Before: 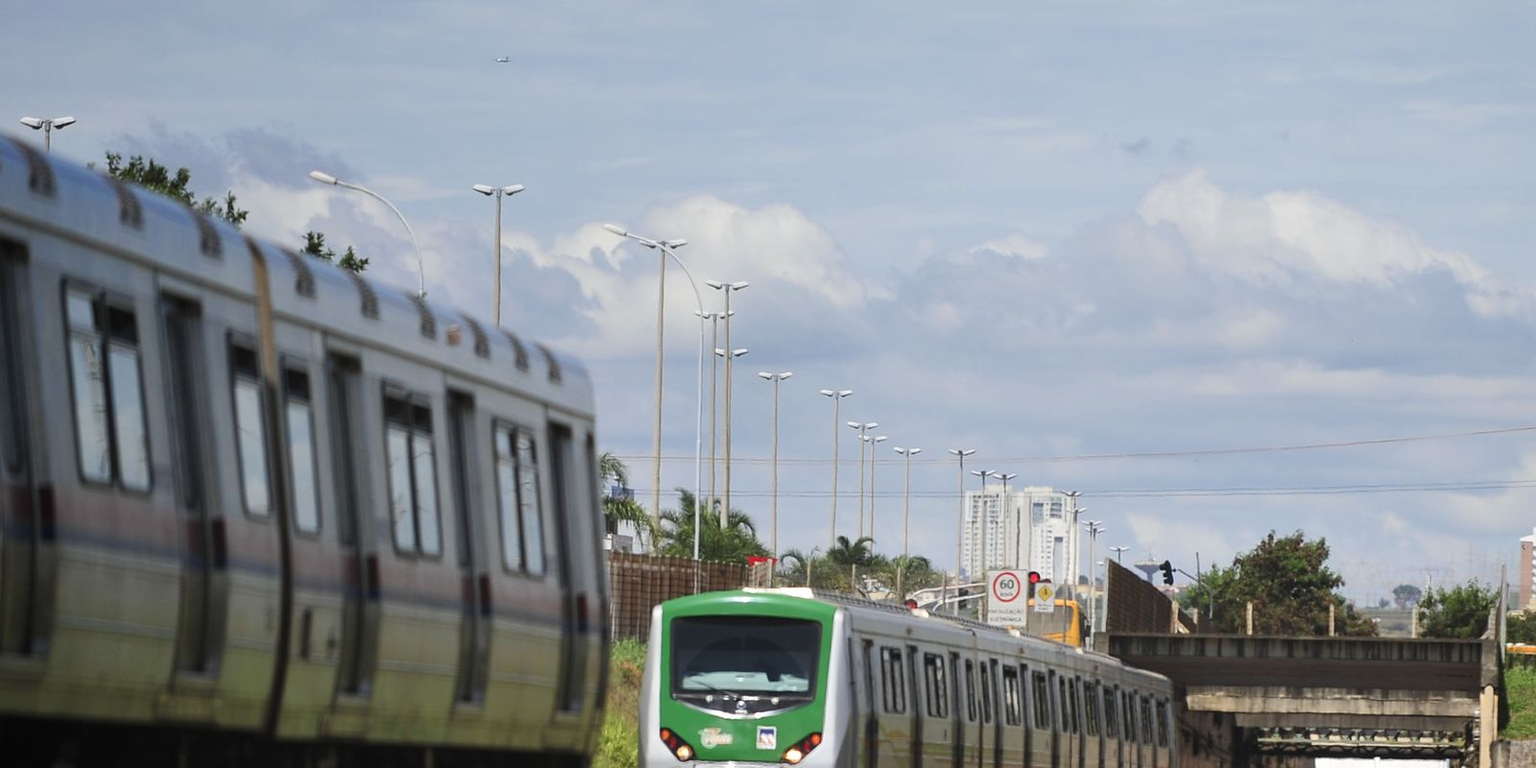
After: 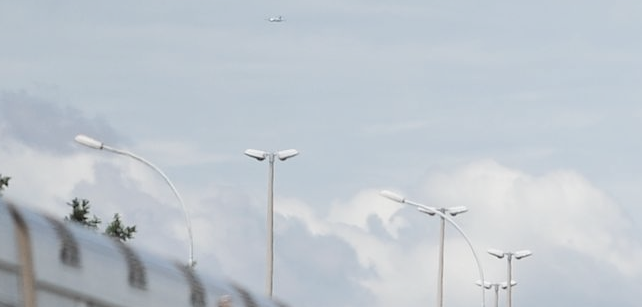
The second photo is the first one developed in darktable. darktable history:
contrast brightness saturation: brightness 0.184, saturation -0.501
crop: left 15.56%, top 5.459%, right 44.268%, bottom 56.135%
